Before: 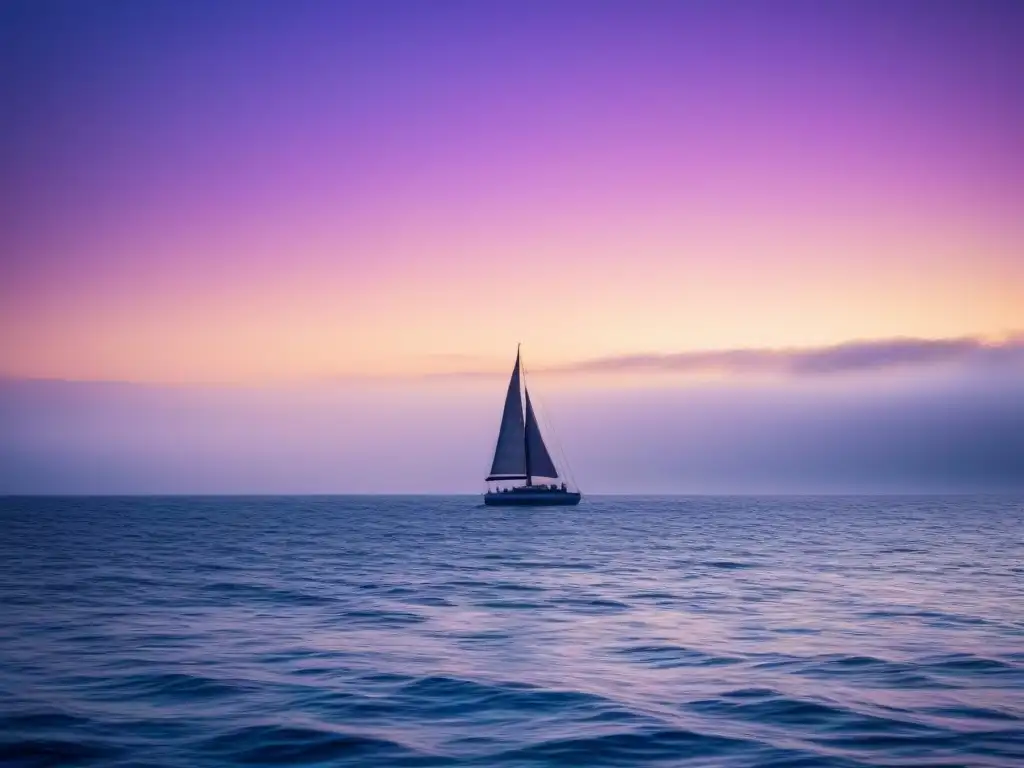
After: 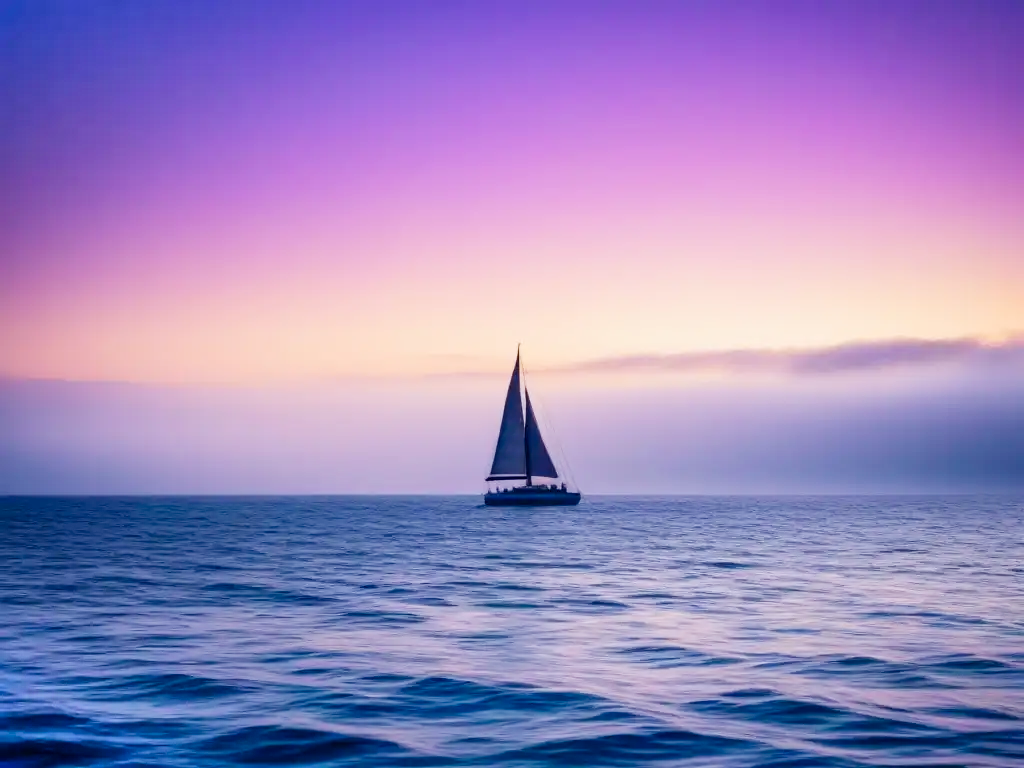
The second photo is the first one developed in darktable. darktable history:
tone curve: curves: ch0 [(0, 0) (0.004, 0.001) (0.133, 0.112) (0.325, 0.362) (0.832, 0.893) (1, 1)], preserve colors none
shadows and highlights: shadows 73.57, highlights -23.35, soften with gaussian
